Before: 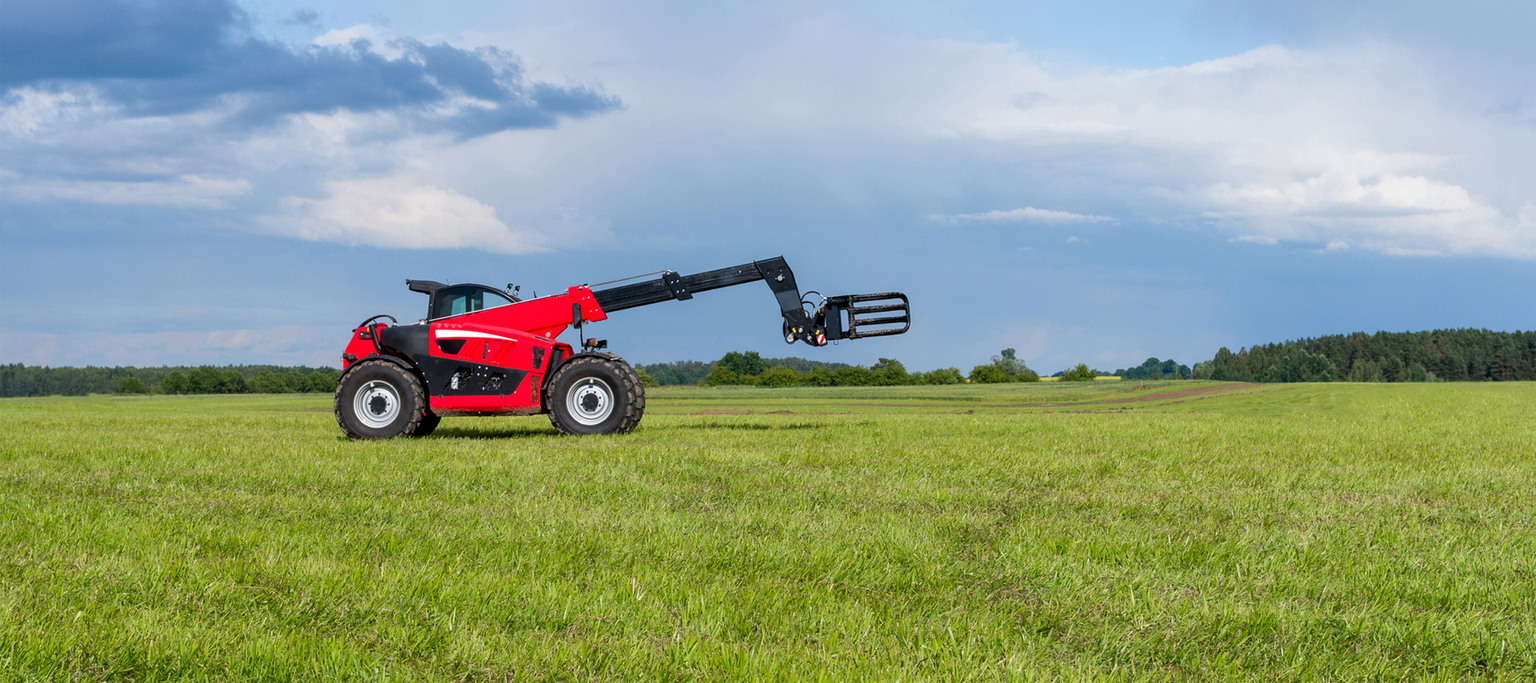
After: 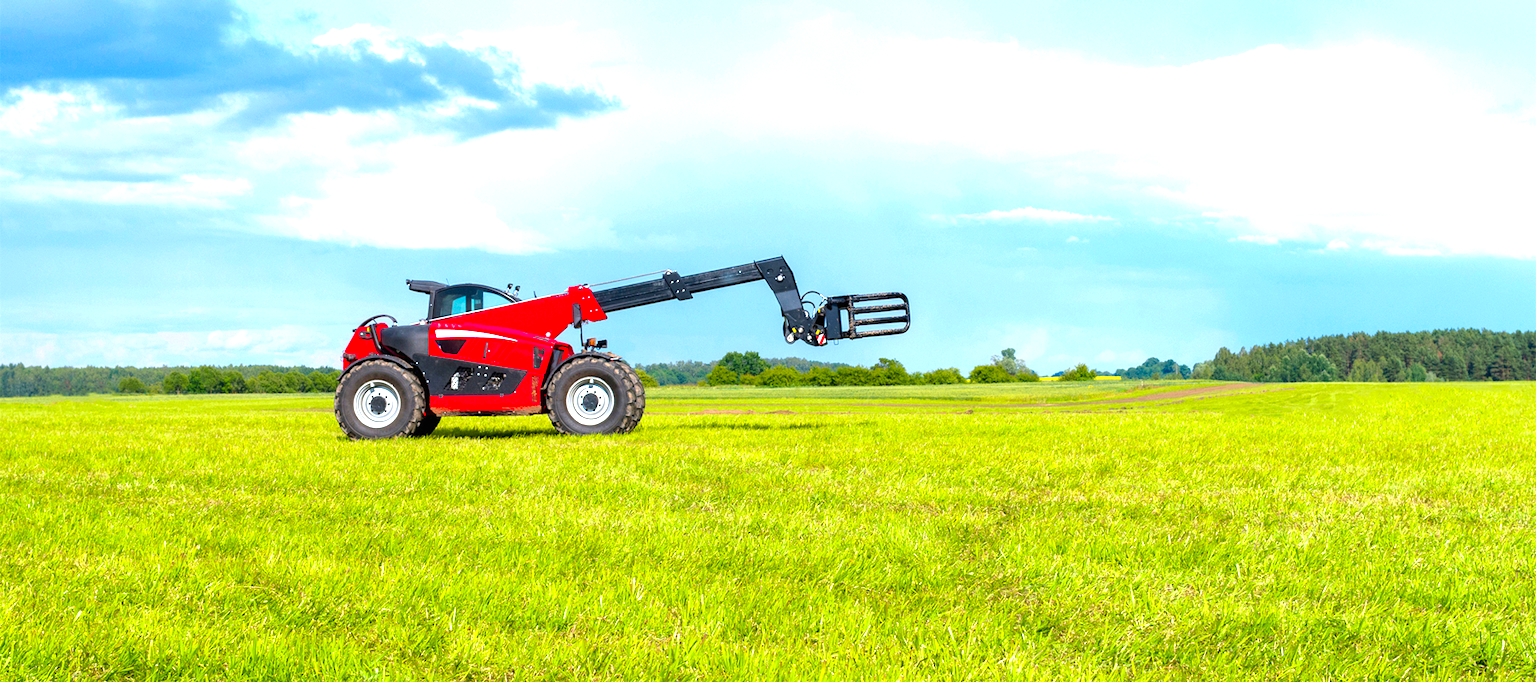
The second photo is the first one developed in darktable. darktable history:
exposure: black level correction 0, exposure 1.2 EV, compensate exposure bias true, compensate highlight preservation false
color balance rgb: perceptual saturation grading › global saturation 25%, perceptual brilliance grading › mid-tones 10%, perceptual brilliance grading › shadows 15%, global vibrance 20%
